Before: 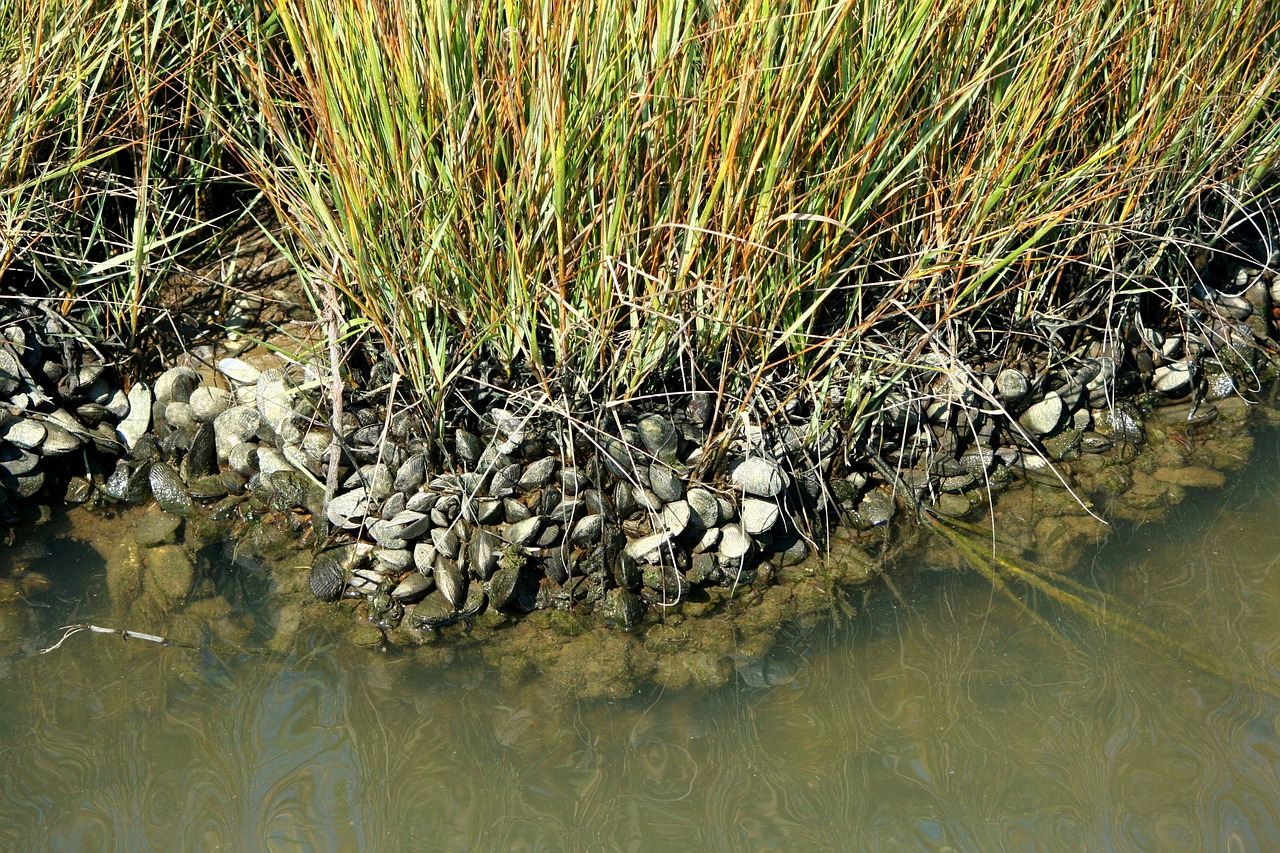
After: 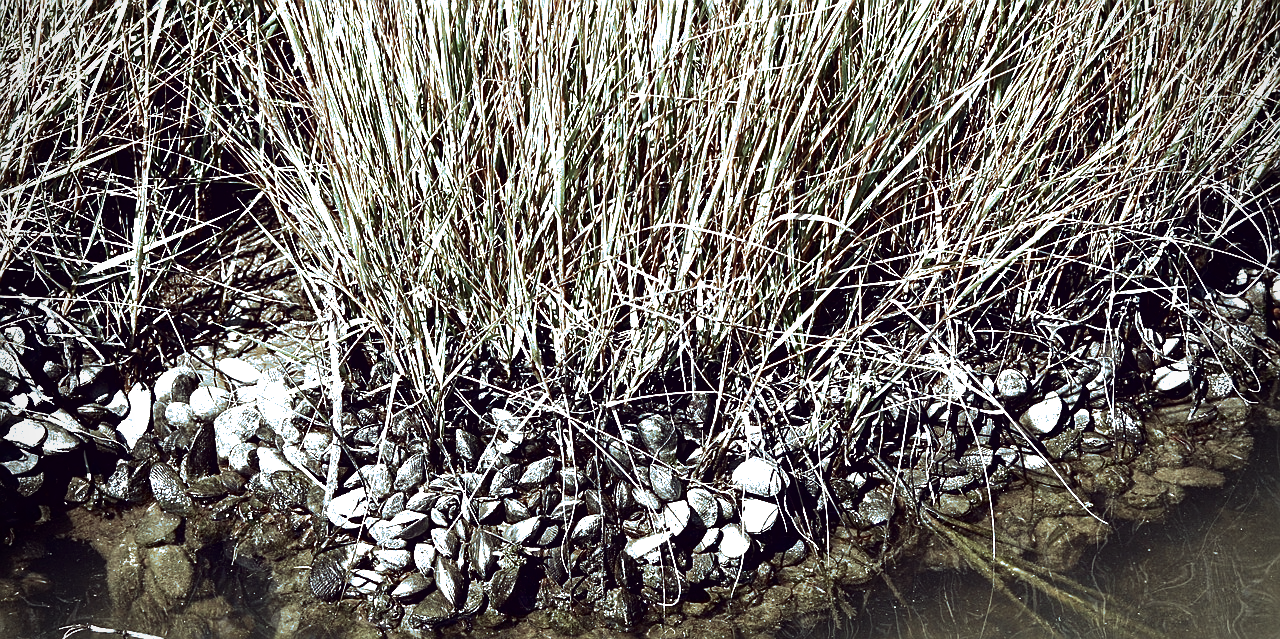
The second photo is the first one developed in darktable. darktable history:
contrast brightness saturation: brightness -0.52
sharpen: on, module defaults
split-toning: shadows › hue 351.18°, shadows › saturation 0.86, highlights › hue 218.82°, highlights › saturation 0.73, balance -19.167
tone equalizer: on, module defaults
exposure: exposure 1.15 EV, compensate highlight preservation false
crop: bottom 24.988%
color correction: highlights a* -20.17, highlights b* 20.27, shadows a* 20.03, shadows b* -20.46, saturation 0.43
vignetting: fall-off radius 60.92%
